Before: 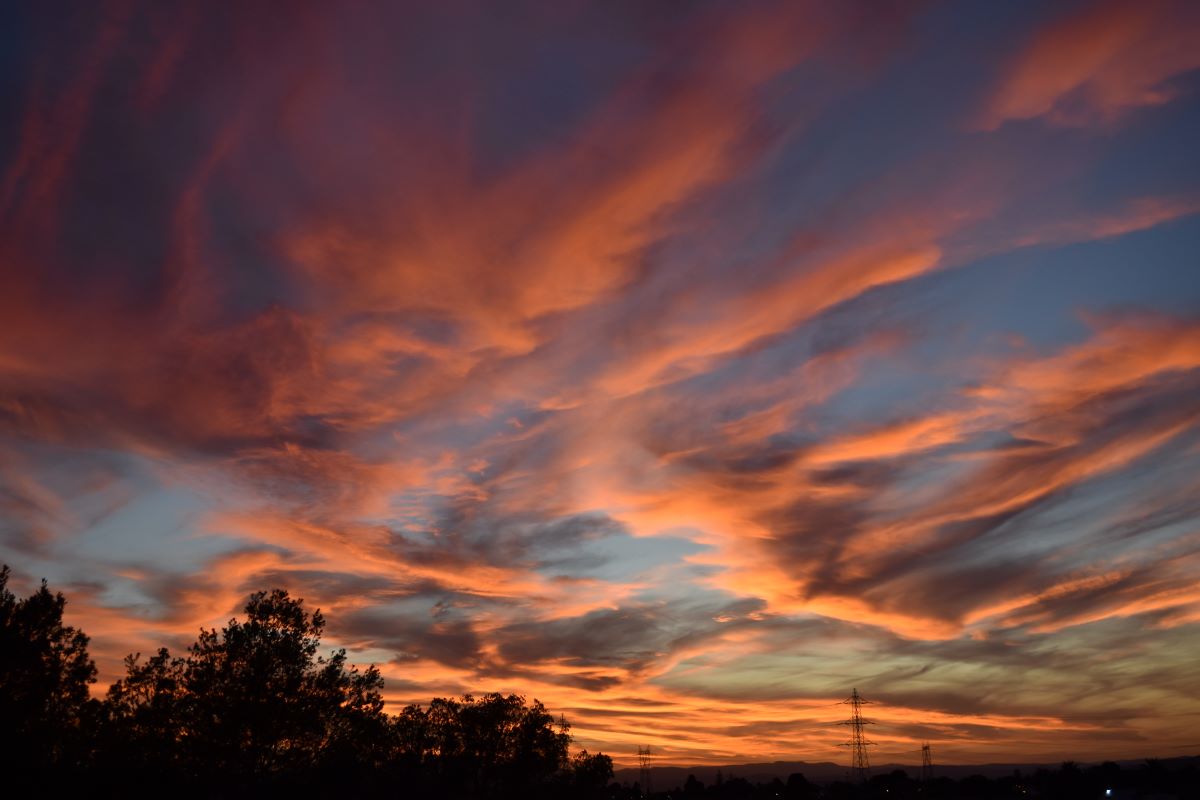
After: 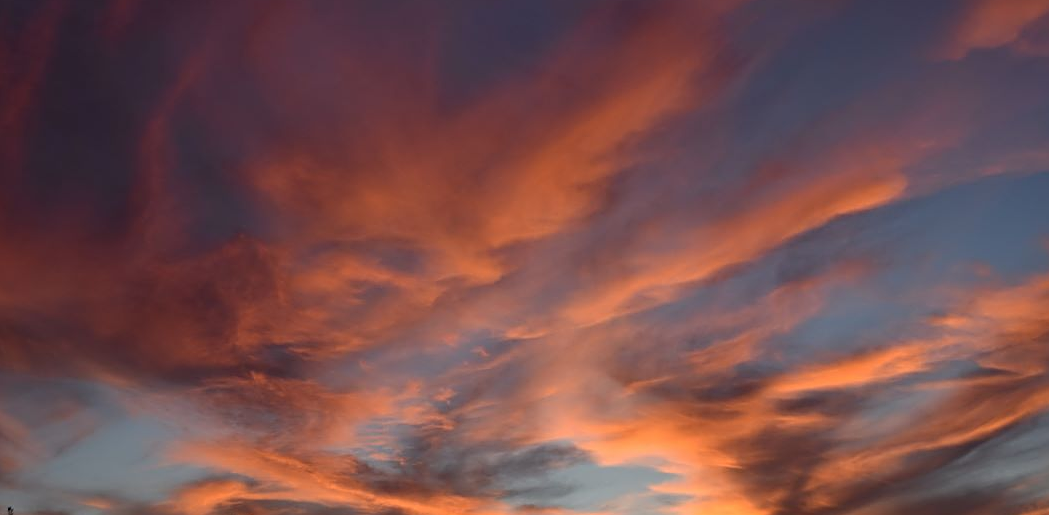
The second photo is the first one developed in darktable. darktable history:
crop: left 2.889%, top 8.914%, right 9.638%, bottom 26.598%
sharpen: on, module defaults
